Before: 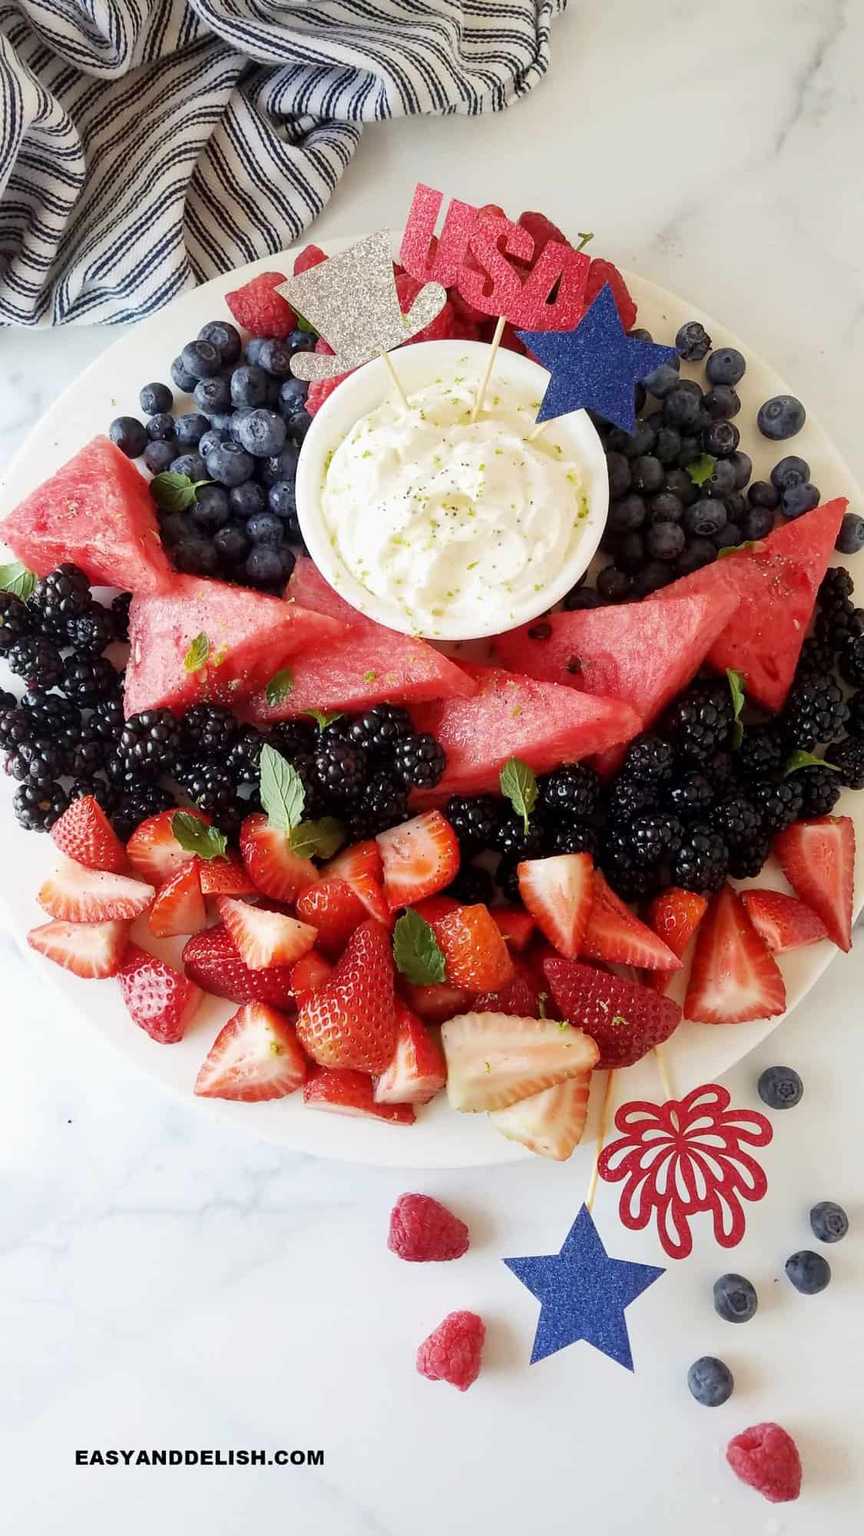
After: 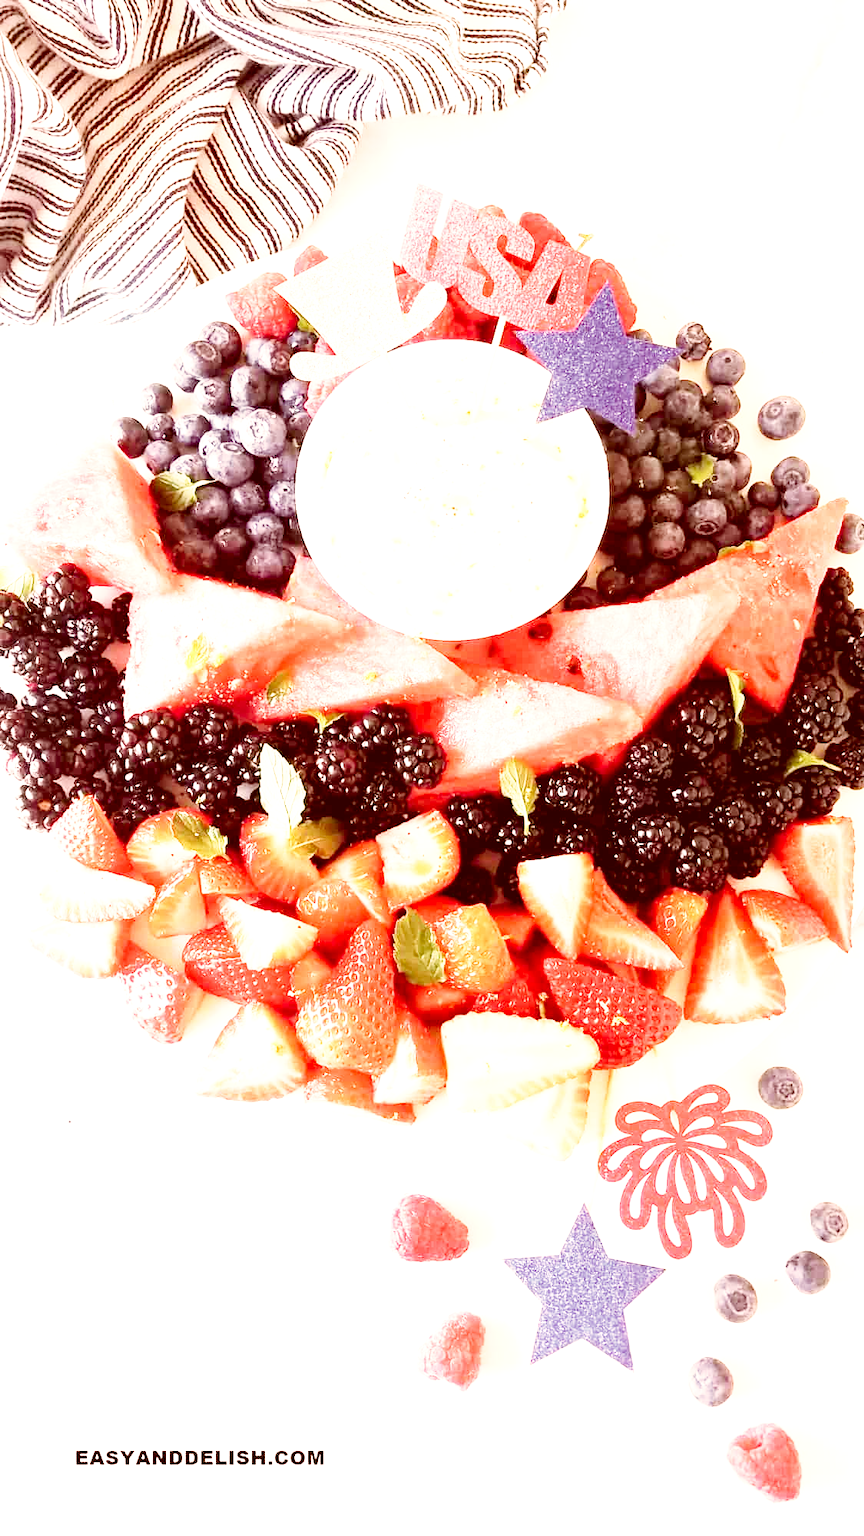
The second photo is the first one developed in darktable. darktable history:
base curve: curves: ch0 [(0, 0) (0.005, 0.002) (0.15, 0.3) (0.4, 0.7) (0.75, 0.95) (1, 1)], preserve colors none
color correction: highlights a* 9.03, highlights b* 8.71, shadows a* 40, shadows b* 40, saturation 0.8
exposure: black level correction 0, exposure 1.9 EV, compensate highlight preservation false
